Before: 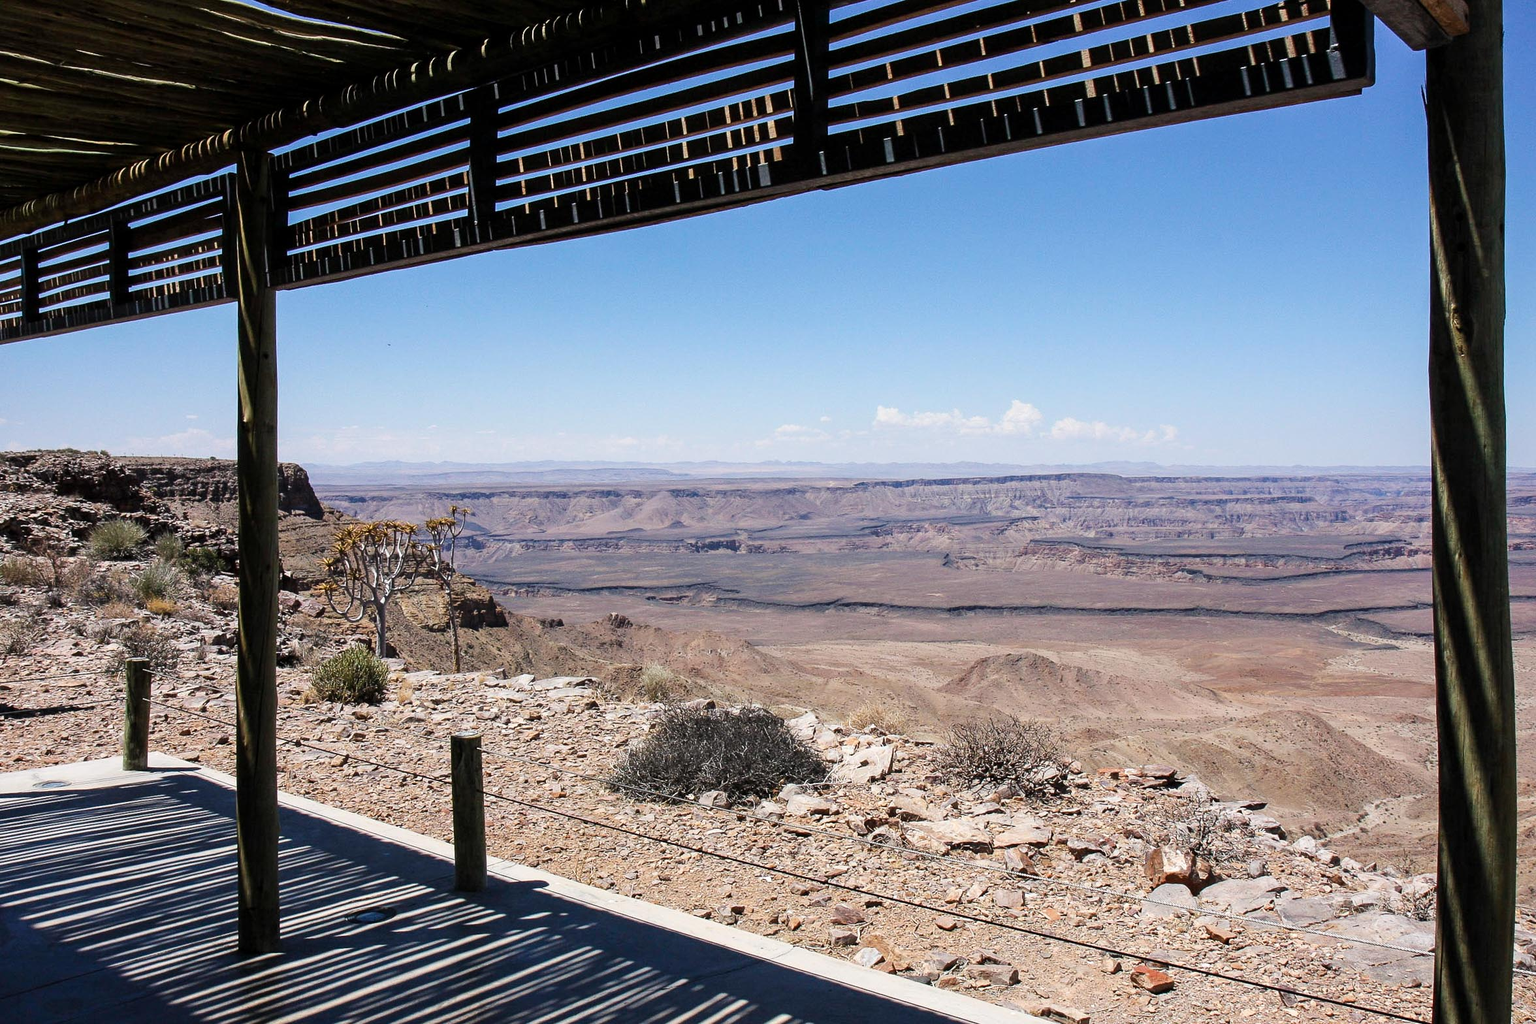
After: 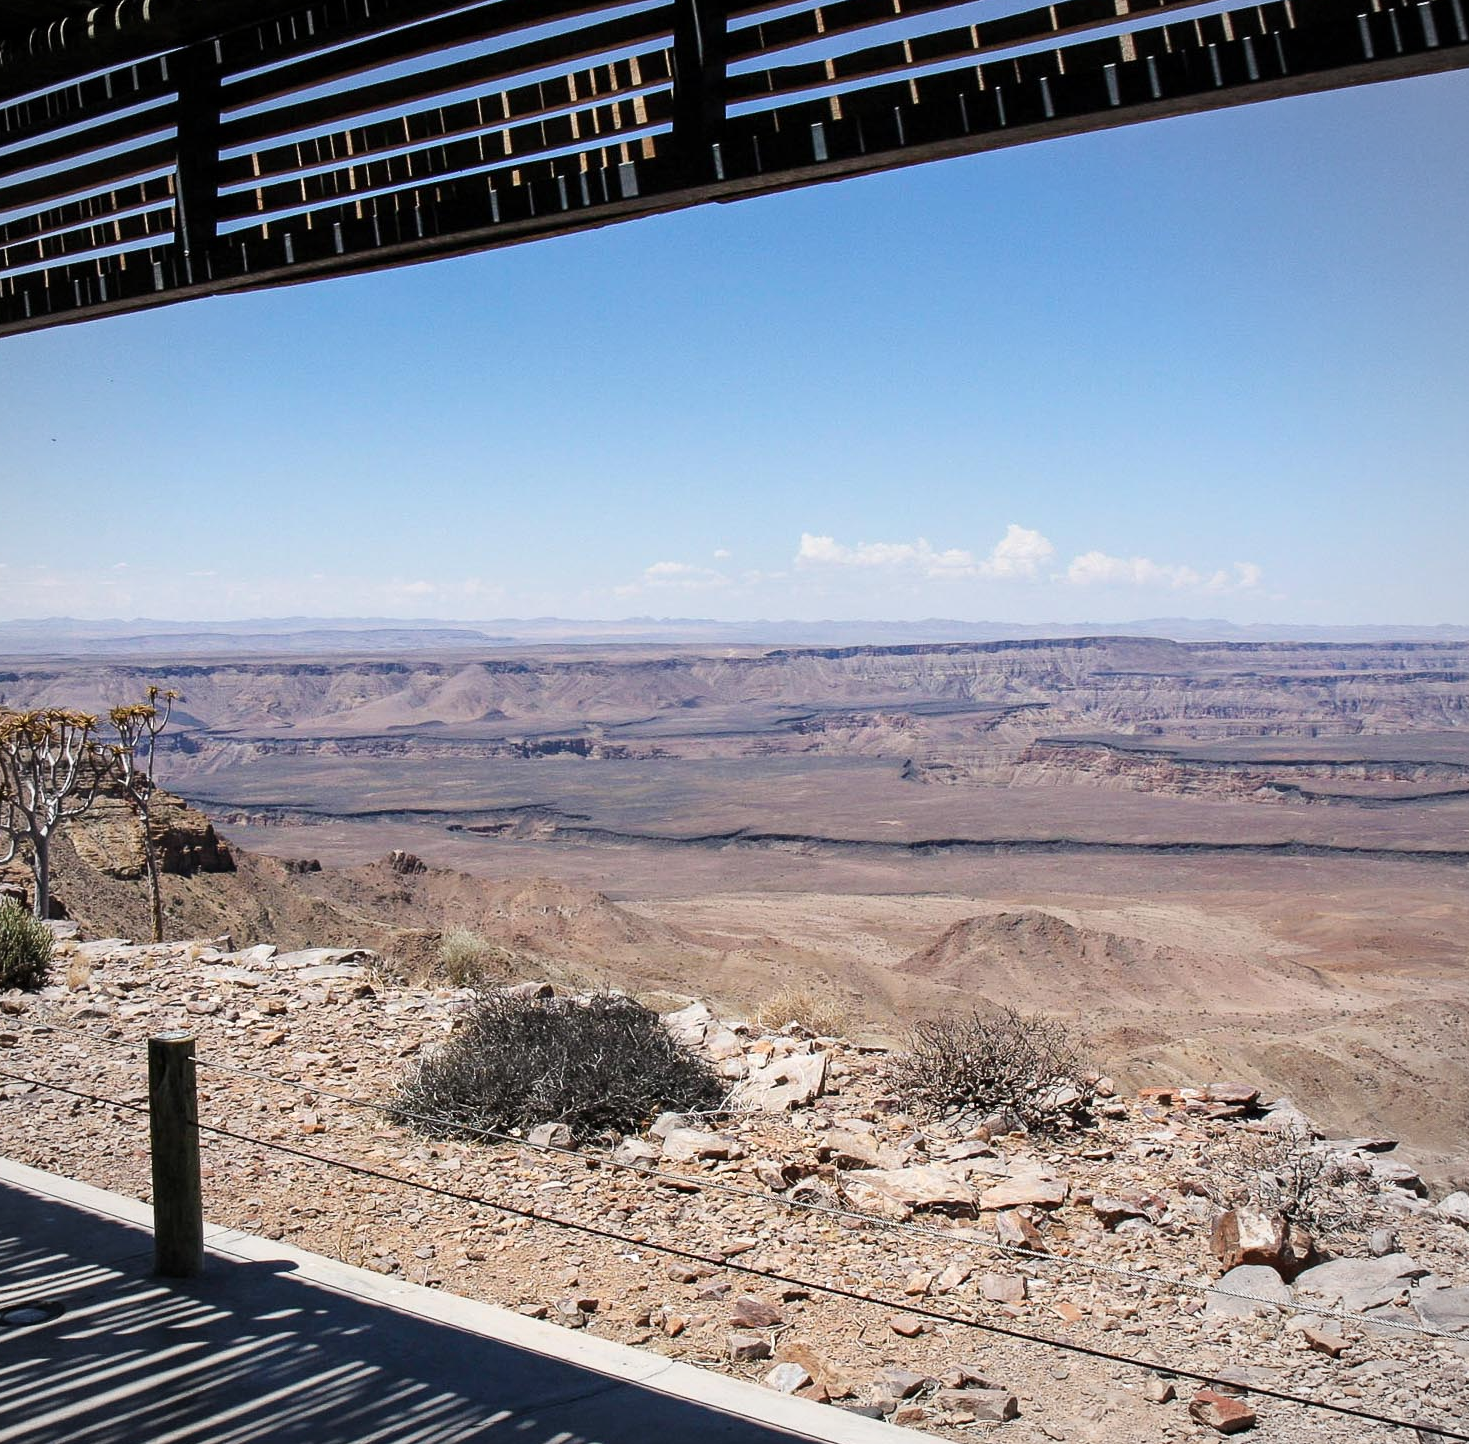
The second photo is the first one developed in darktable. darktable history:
crop and rotate: left 23.072%, top 5.641%, right 14.431%, bottom 2.25%
vignetting: fall-off radius 60.04%, brightness -0.17, automatic ratio true
